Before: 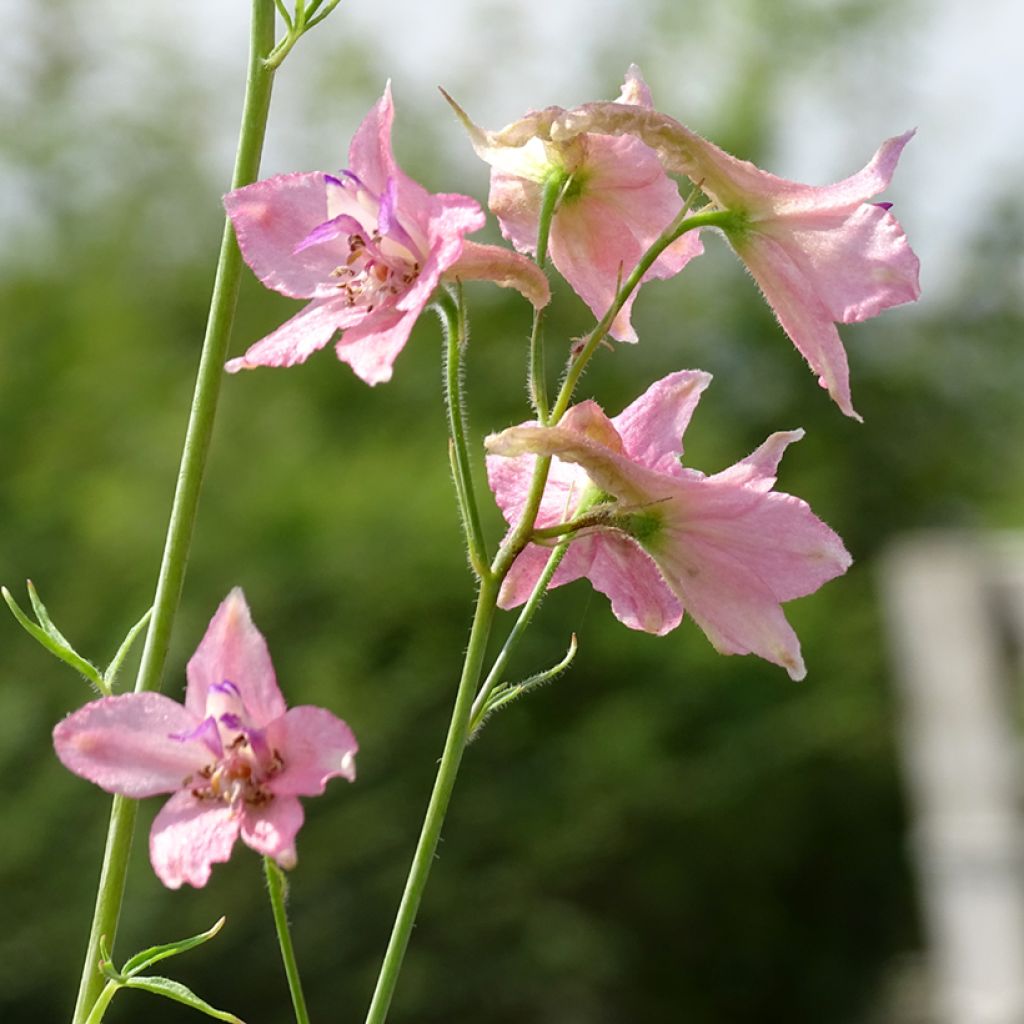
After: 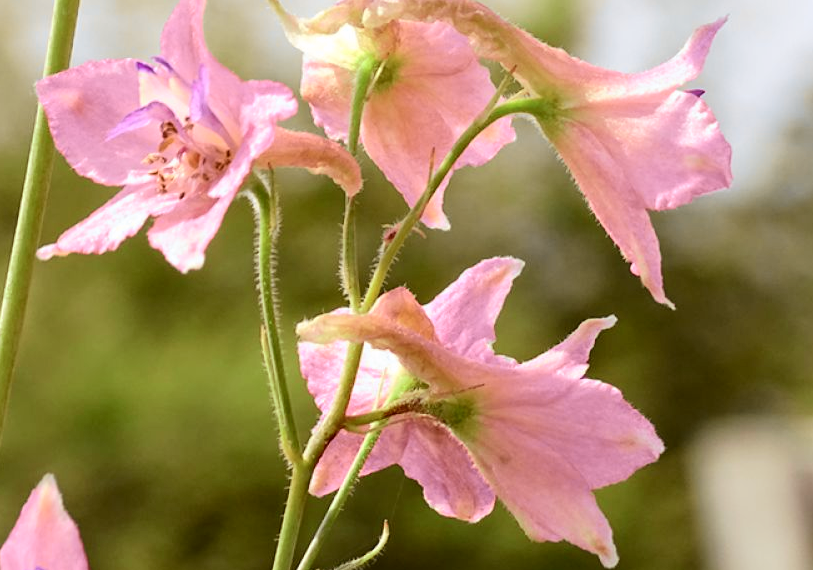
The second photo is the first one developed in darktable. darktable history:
rgb levels: mode RGB, independent channels, levels [[0, 0.474, 1], [0, 0.5, 1], [0, 0.5, 1]]
tone curve: curves: ch0 [(0, 0.018) (0.061, 0.041) (0.205, 0.191) (0.289, 0.292) (0.39, 0.424) (0.493, 0.551) (0.666, 0.743) (0.795, 0.841) (1, 0.998)]; ch1 [(0, 0) (0.385, 0.343) (0.439, 0.415) (0.494, 0.498) (0.501, 0.501) (0.51, 0.496) (0.548, 0.554) (0.586, 0.61) (0.684, 0.658) (0.783, 0.804) (1, 1)]; ch2 [(0, 0) (0.304, 0.31) (0.403, 0.399) (0.441, 0.428) (0.47, 0.469) (0.498, 0.496) (0.524, 0.538) (0.566, 0.588) (0.648, 0.665) (0.697, 0.699) (1, 1)], color space Lab, independent channels, preserve colors none
crop: left 18.38%, top 11.092%, right 2.134%, bottom 33.217%
